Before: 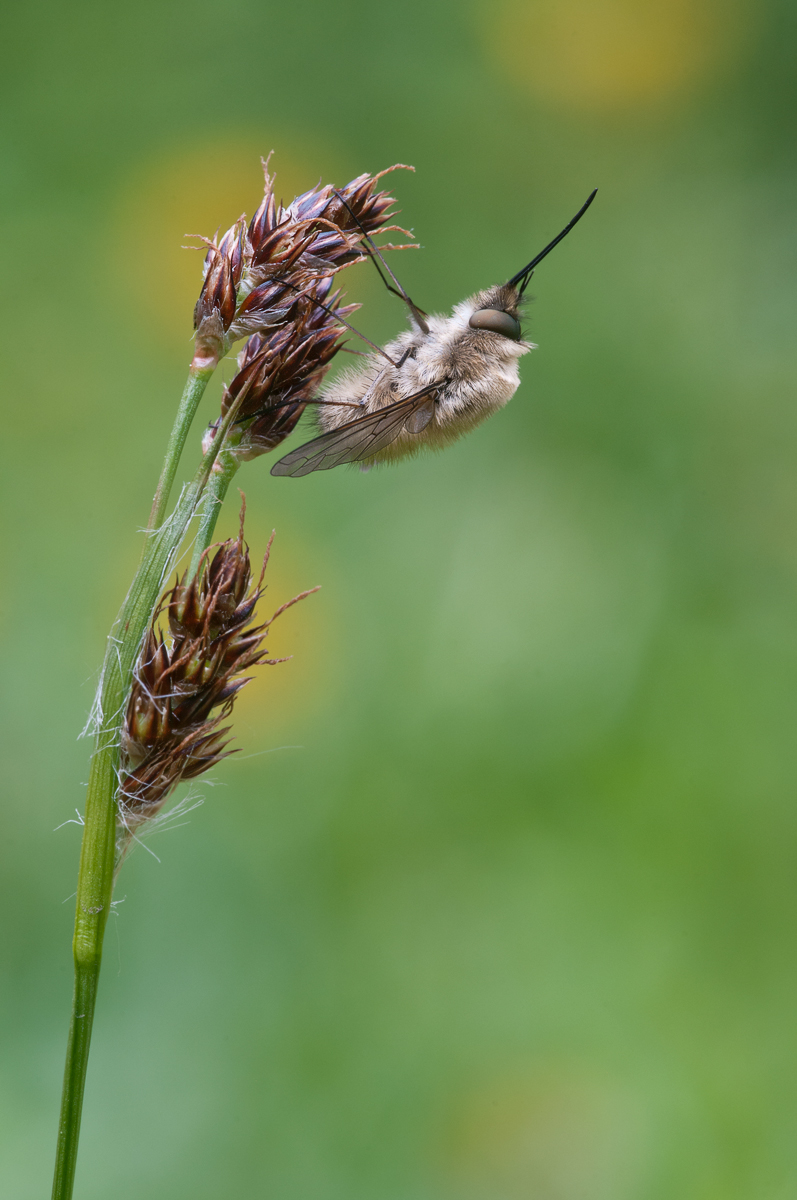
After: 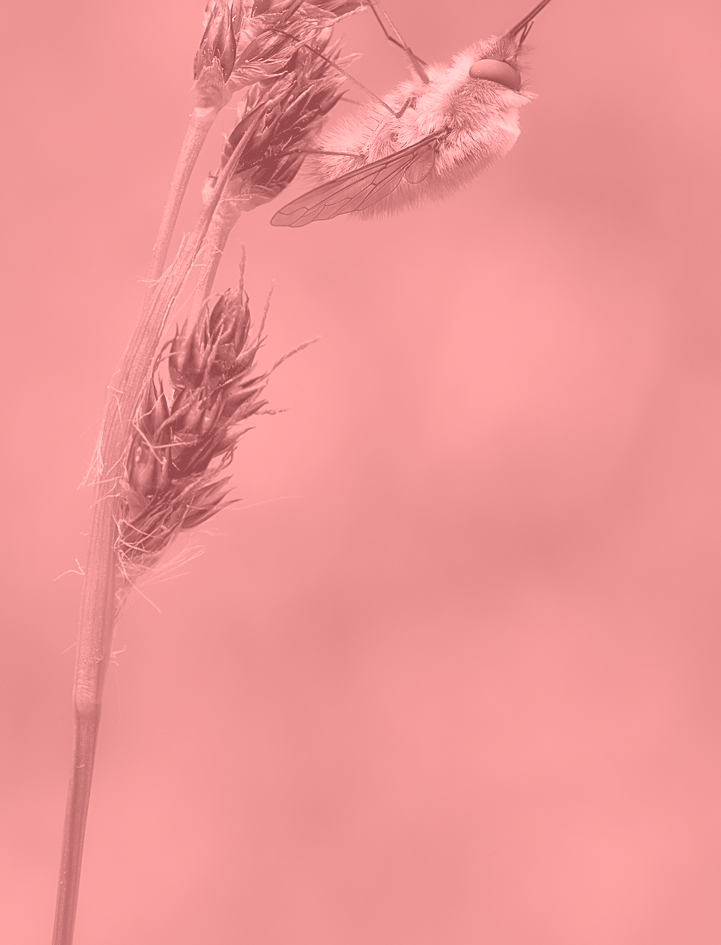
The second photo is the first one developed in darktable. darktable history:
contrast equalizer: y [[0.579, 0.58, 0.505, 0.5, 0.5, 0.5], [0.5 ×6], [0.5 ×6], [0 ×6], [0 ×6]]
crop: top 20.916%, right 9.437%, bottom 0.316%
colorize: saturation 51%, source mix 50.67%, lightness 50.67%
rotate and perspective: crop left 0, crop top 0
shadows and highlights: on, module defaults
color correction: highlights a* 0.003, highlights b* -0.283
contrast brightness saturation: contrast 0.07, brightness 0.08, saturation 0.18
sharpen: on, module defaults
